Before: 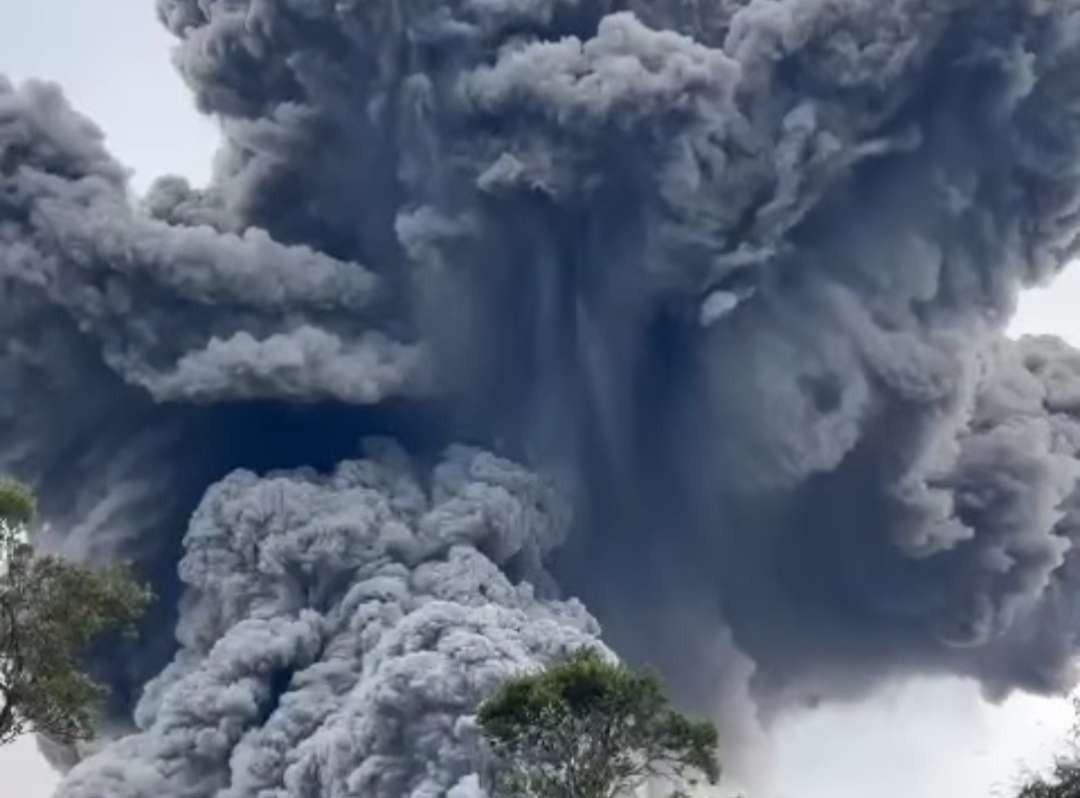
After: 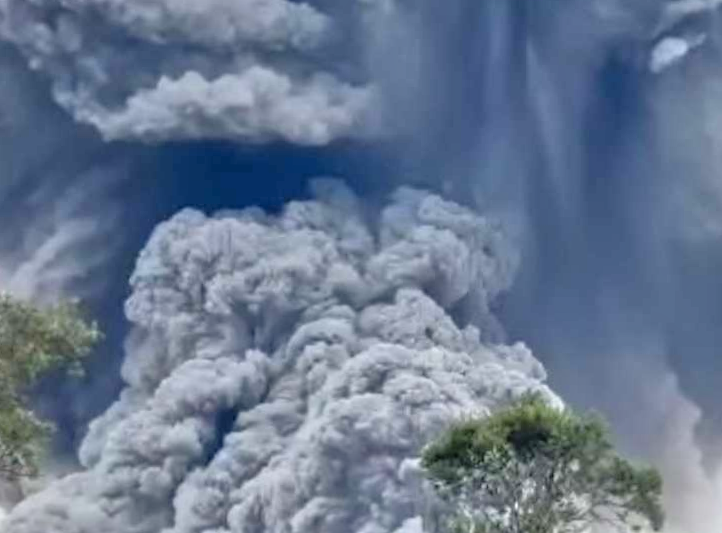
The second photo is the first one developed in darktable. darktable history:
crop and rotate: angle -0.82°, left 3.85%, top 31.828%, right 27.992%
tone equalizer: -7 EV 0.15 EV, -6 EV 0.6 EV, -5 EV 1.15 EV, -4 EV 1.33 EV, -3 EV 1.15 EV, -2 EV 0.6 EV, -1 EV 0.15 EV, mask exposure compensation -0.5 EV
